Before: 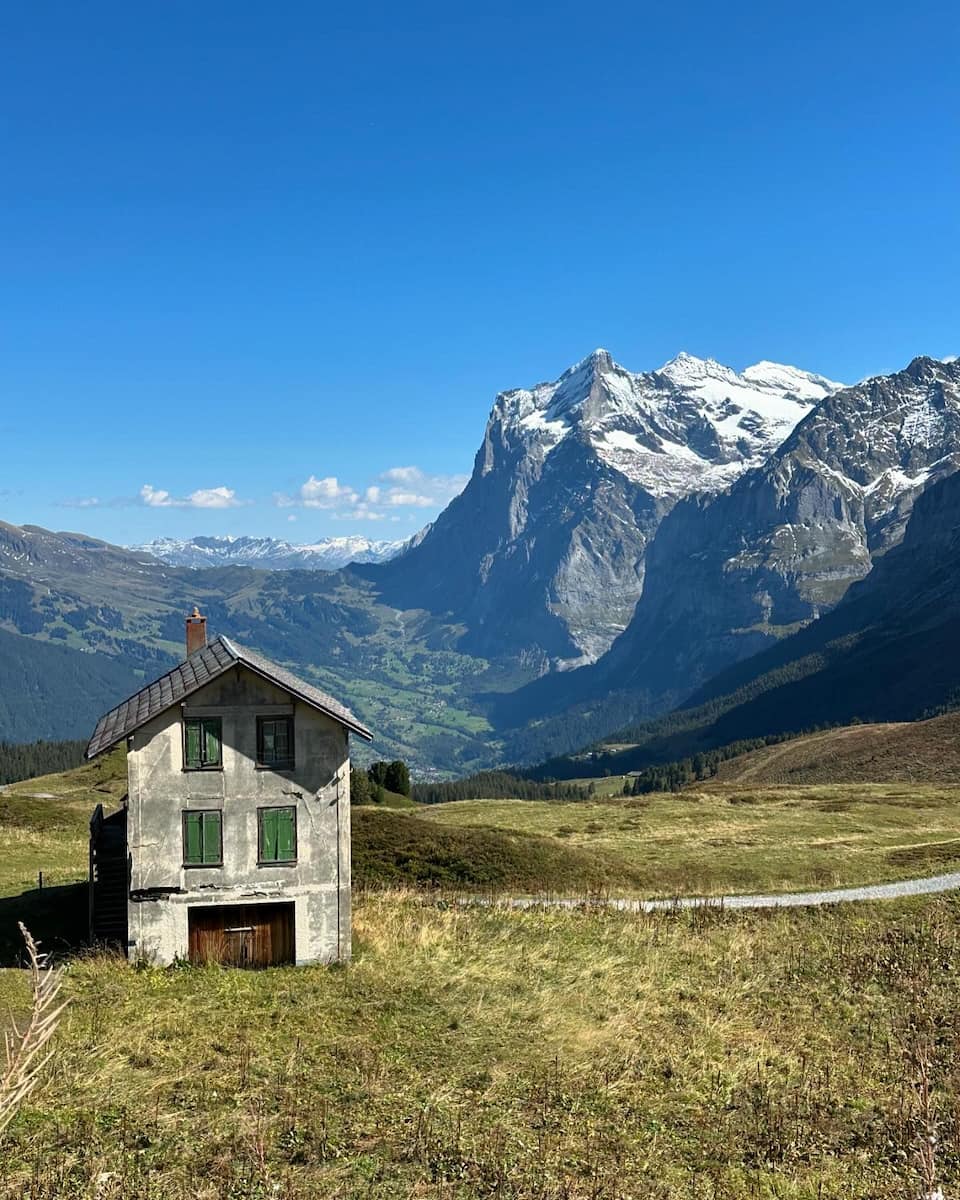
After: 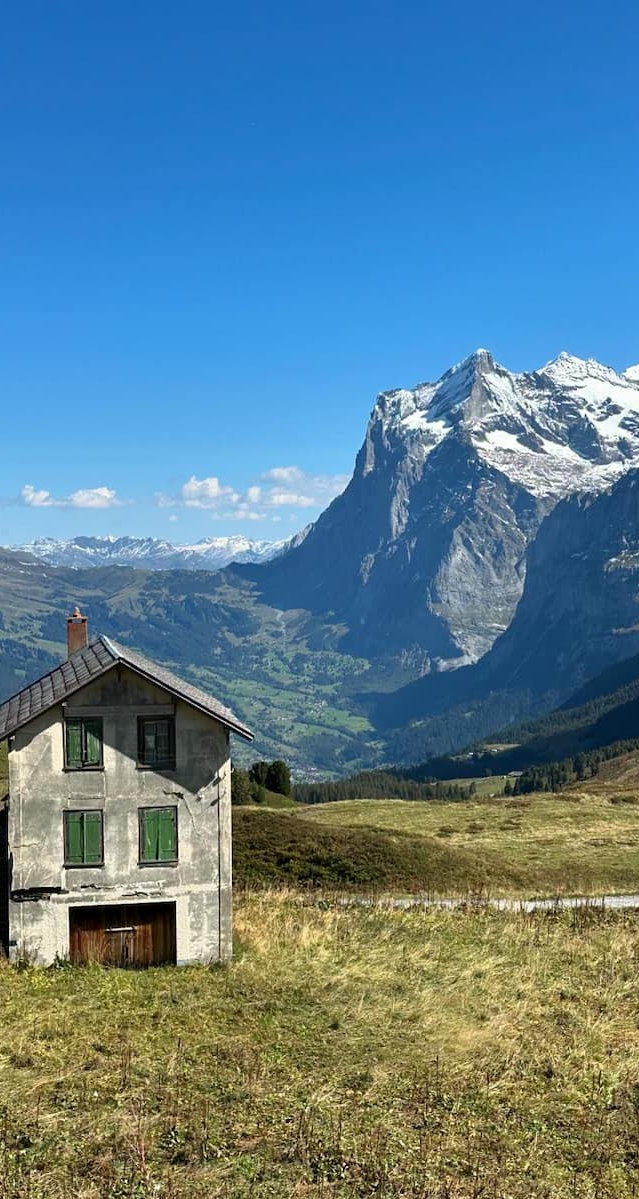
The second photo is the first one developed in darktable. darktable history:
crop and rotate: left 12.412%, right 20.924%
